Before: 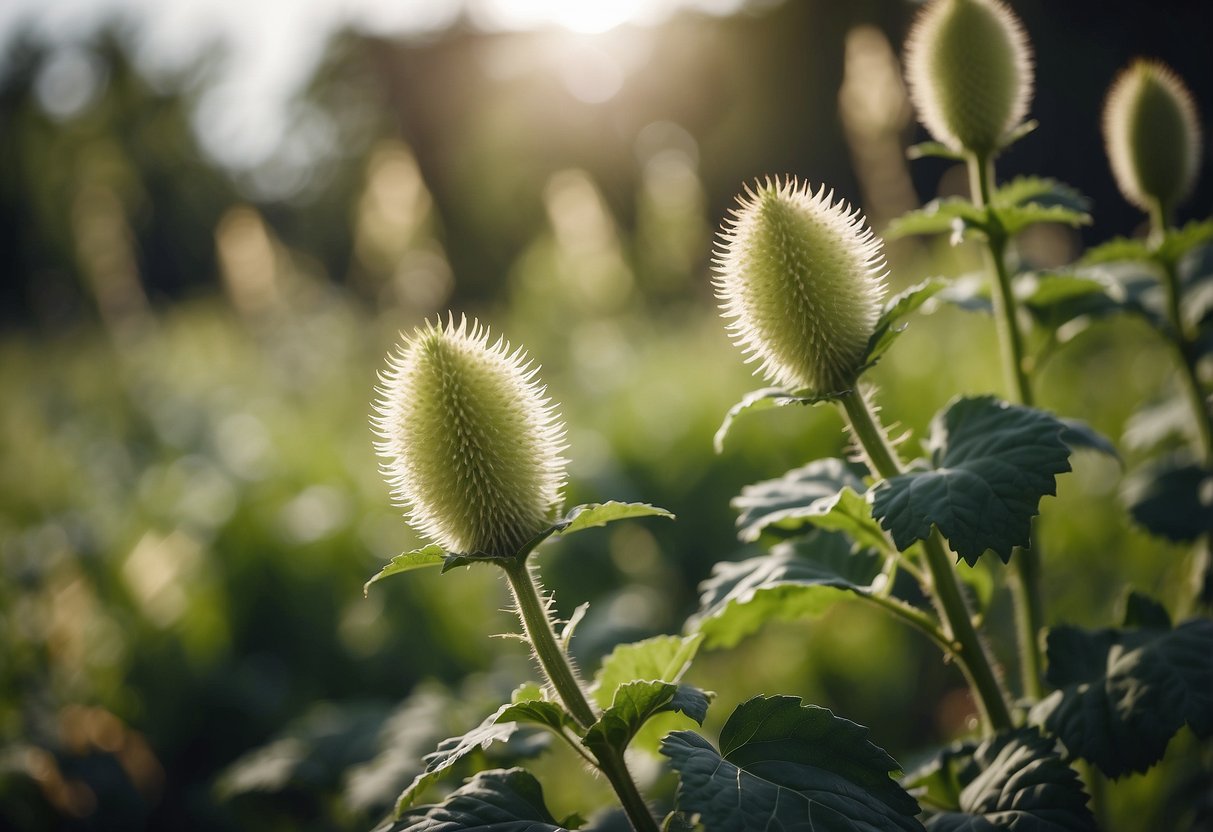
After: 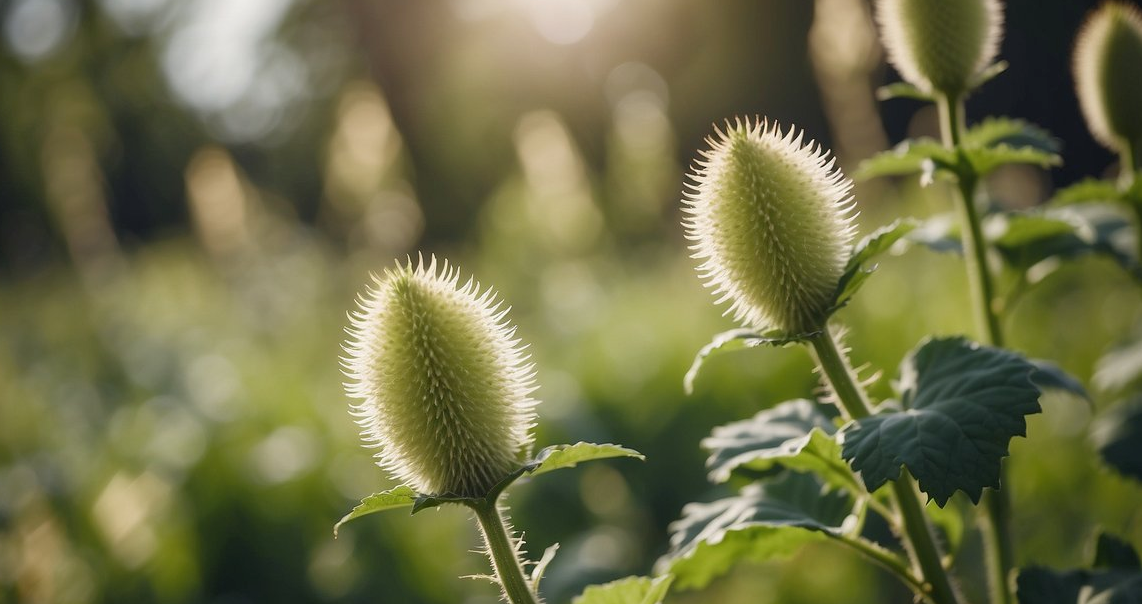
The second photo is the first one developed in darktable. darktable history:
tone equalizer: -7 EV 0.167 EV, -6 EV 0.115 EV, -5 EV 0.111 EV, -4 EV 0.029 EV, -2 EV -0.021 EV, -1 EV -0.063 EV, +0 EV -0.089 EV, edges refinement/feathering 500, mask exposure compensation -1.57 EV, preserve details no
crop: left 2.476%, top 7.182%, right 3.347%, bottom 20.137%
